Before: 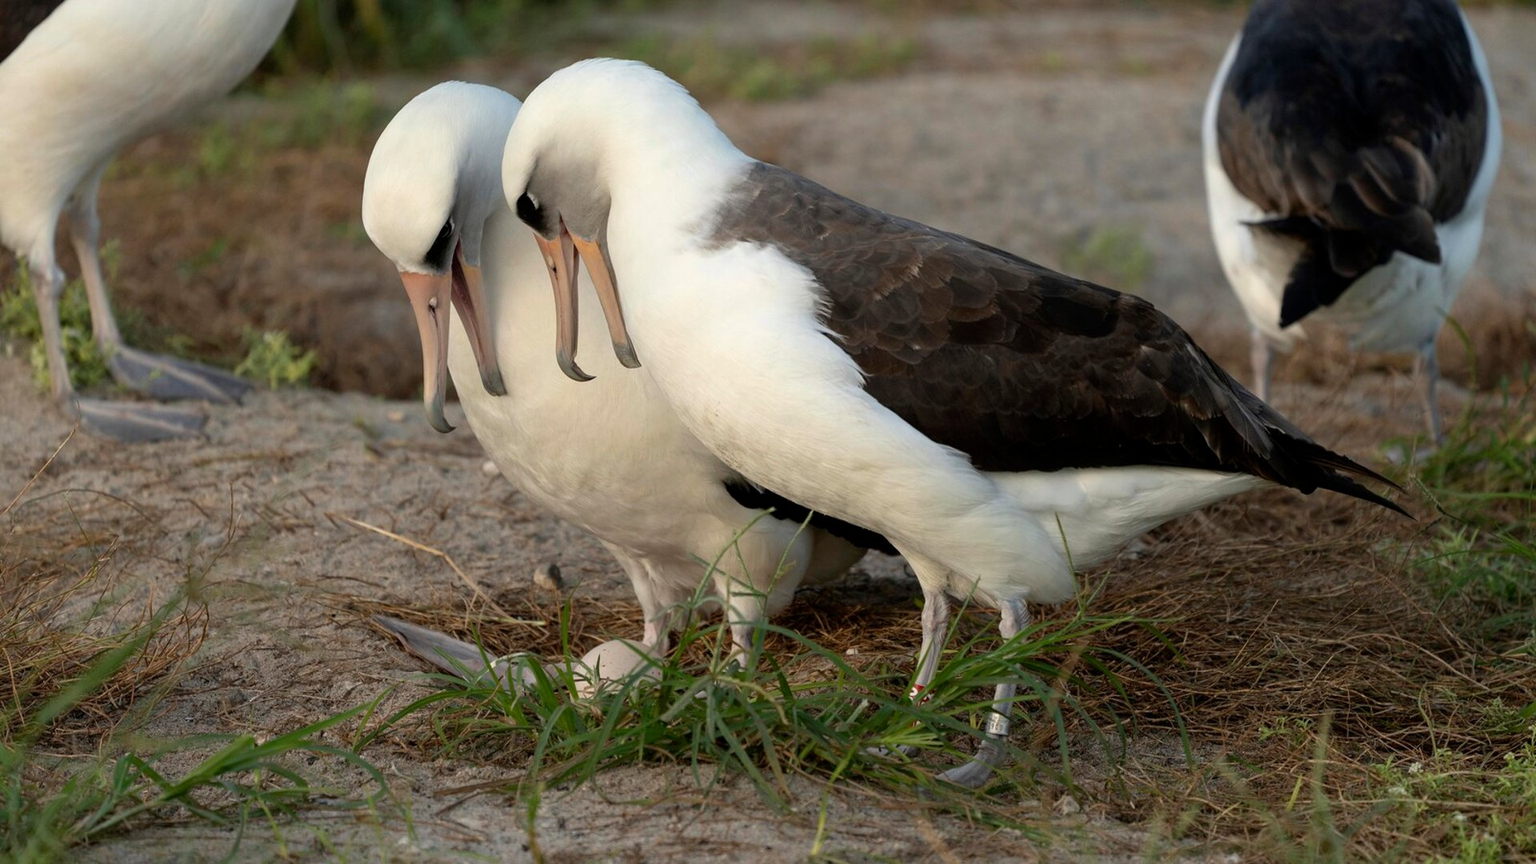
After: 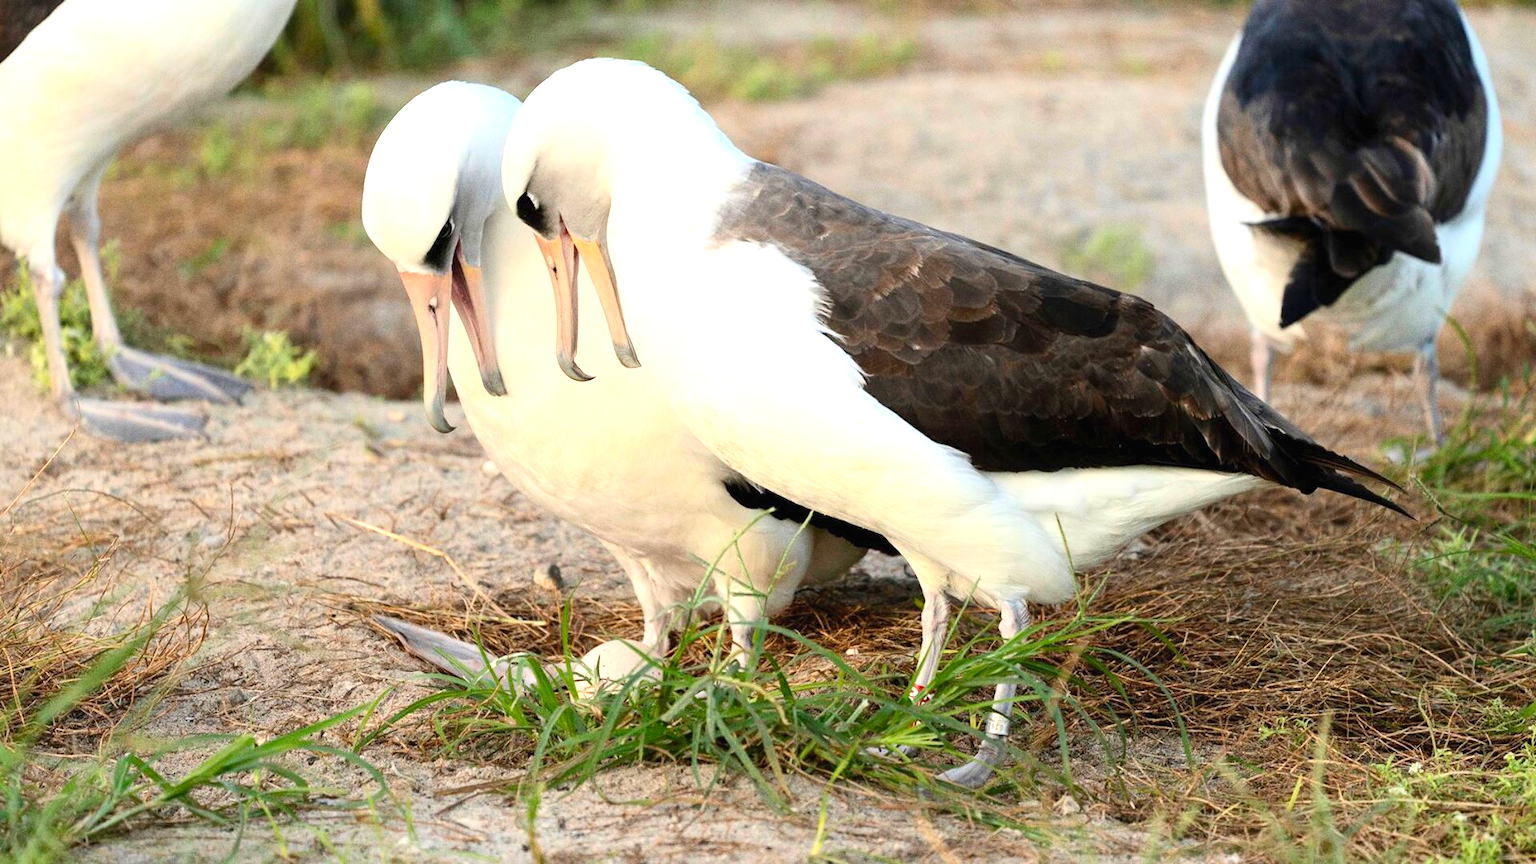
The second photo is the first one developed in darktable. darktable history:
contrast brightness saturation: contrast 0.2, brightness 0.16, saturation 0.22
grain: coarseness 0.47 ISO
exposure: black level correction 0, exposure 1.2 EV, compensate highlight preservation false
